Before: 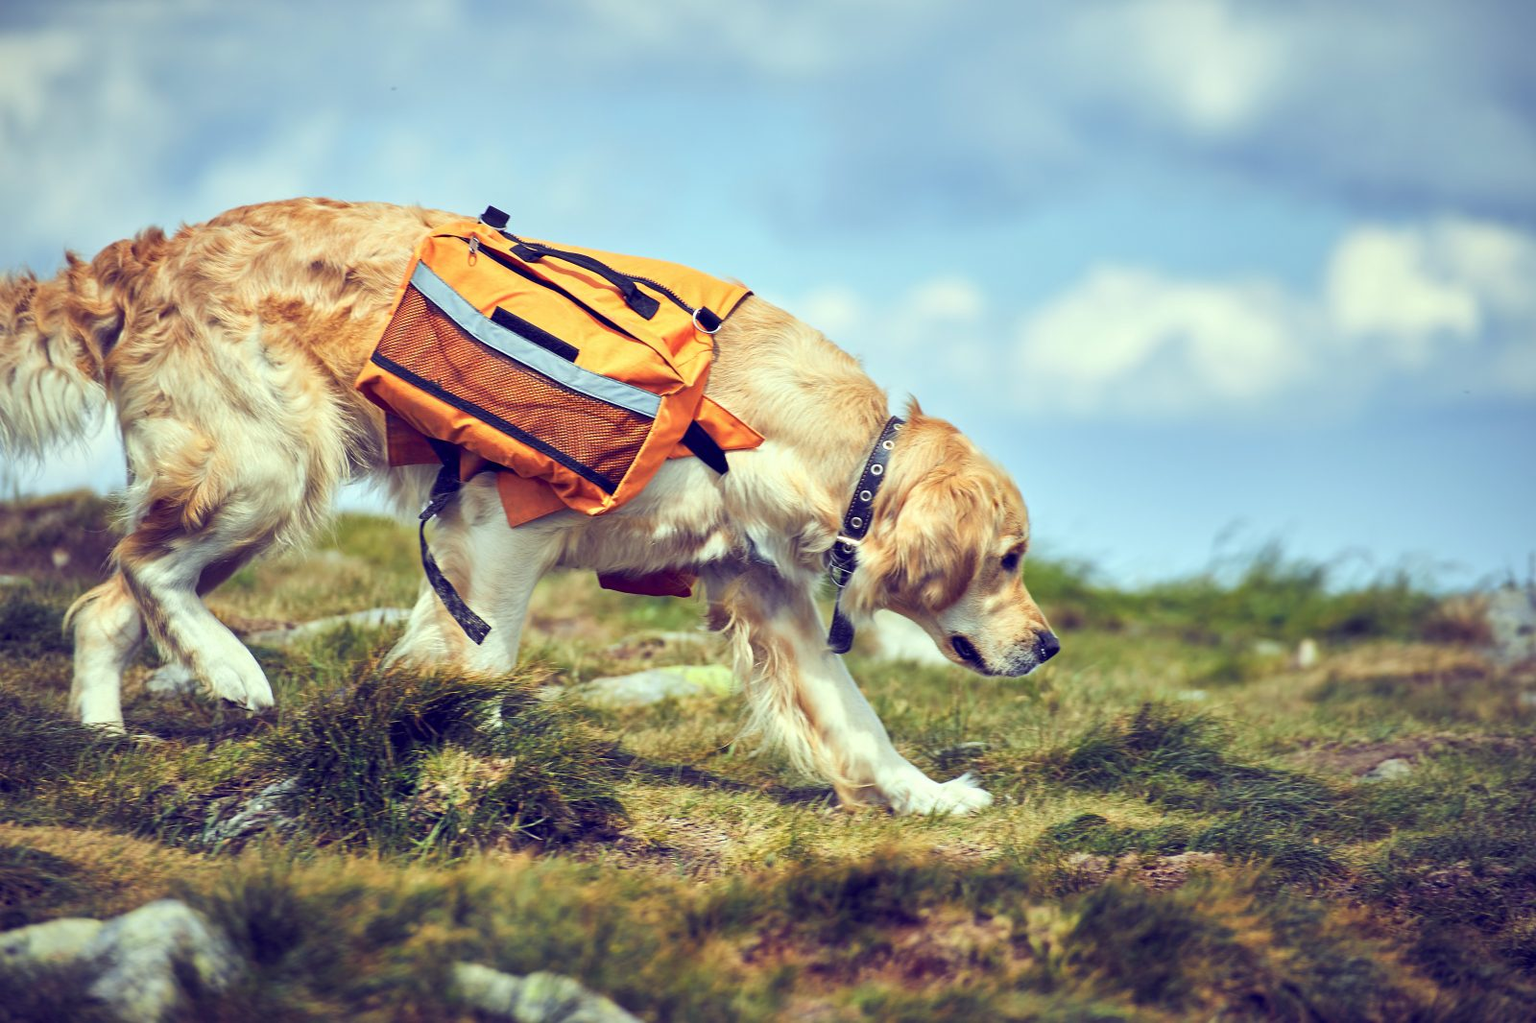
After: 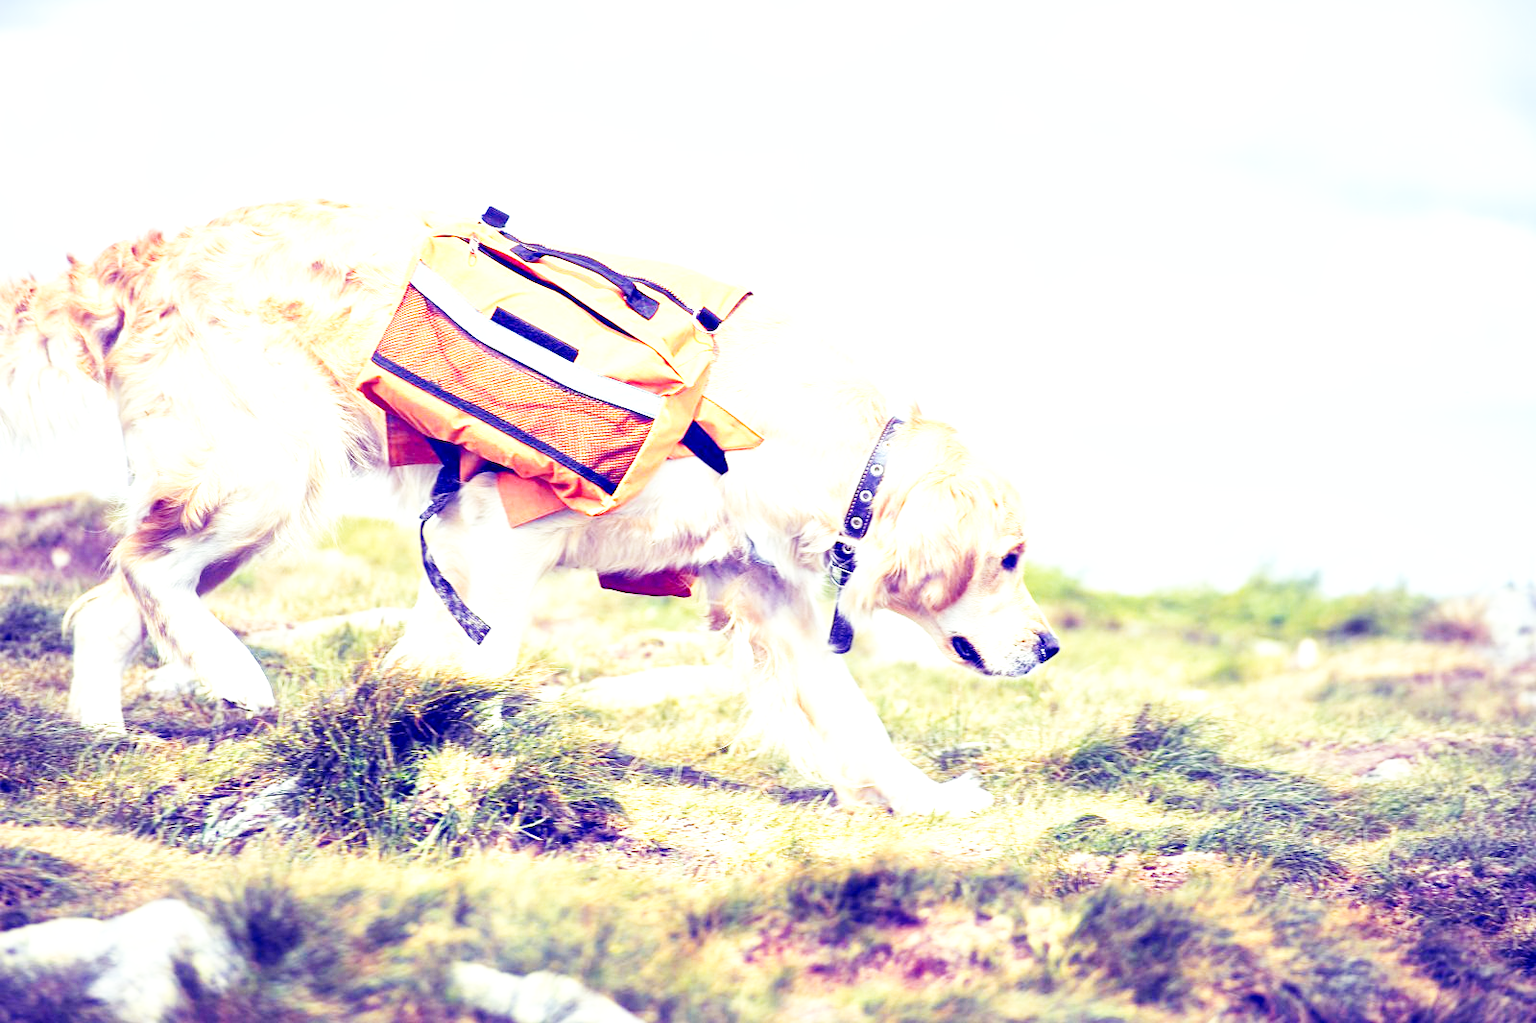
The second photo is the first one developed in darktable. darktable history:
exposure: black level correction 0, exposure 1.2 EV, compensate exposure bias true, compensate highlight preservation false
base curve: curves: ch0 [(0, 0.003) (0.001, 0.002) (0.006, 0.004) (0.02, 0.022) (0.048, 0.086) (0.094, 0.234) (0.162, 0.431) (0.258, 0.629) (0.385, 0.8) (0.548, 0.918) (0.751, 0.988) (1, 1)], preserve colors none
